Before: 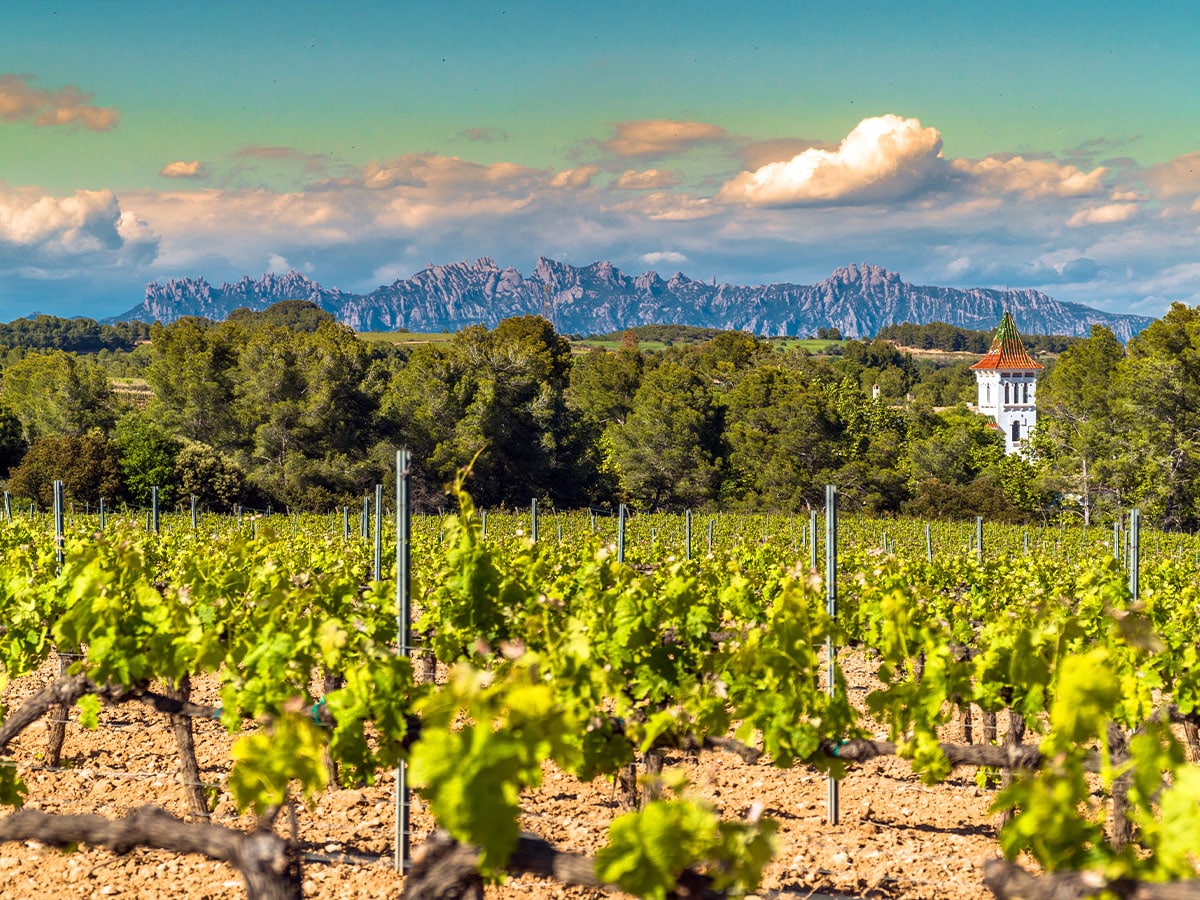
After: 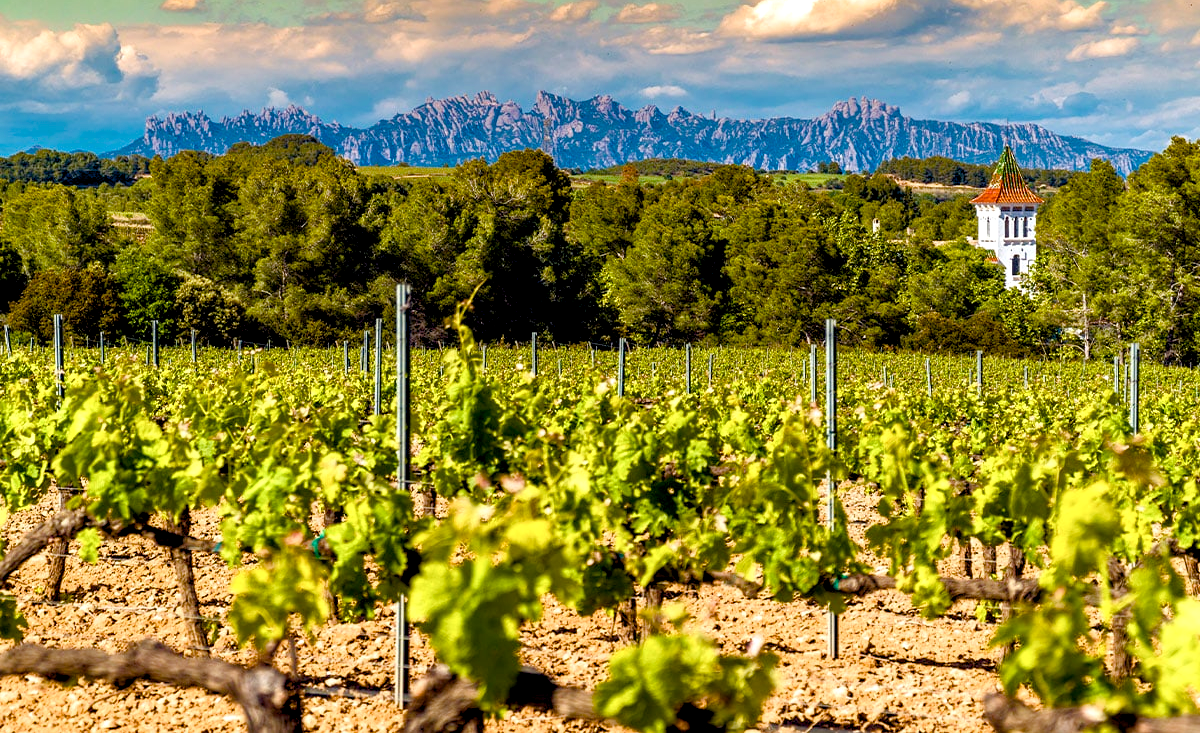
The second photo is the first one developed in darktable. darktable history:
crop and rotate: top 18.507%
color balance rgb: shadows lift › luminance -9.41%, highlights gain › luminance 17.6%, global offset › luminance -1.45%, perceptual saturation grading › highlights -17.77%, perceptual saturation grading › mid-tones 33.1%, perceptual saturation grading › shadows 50.52%, global vibrance 24.22%
